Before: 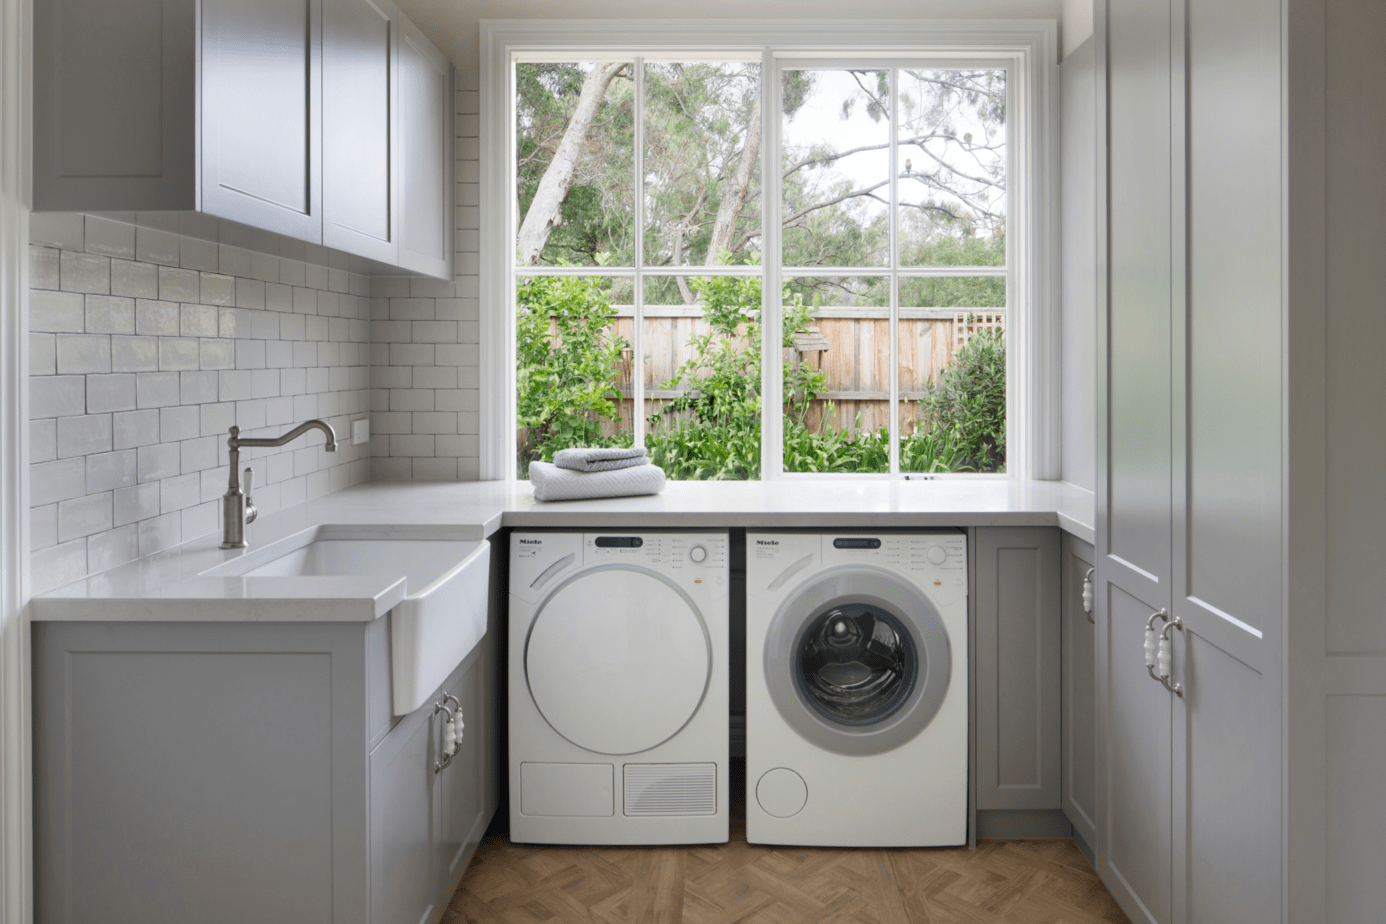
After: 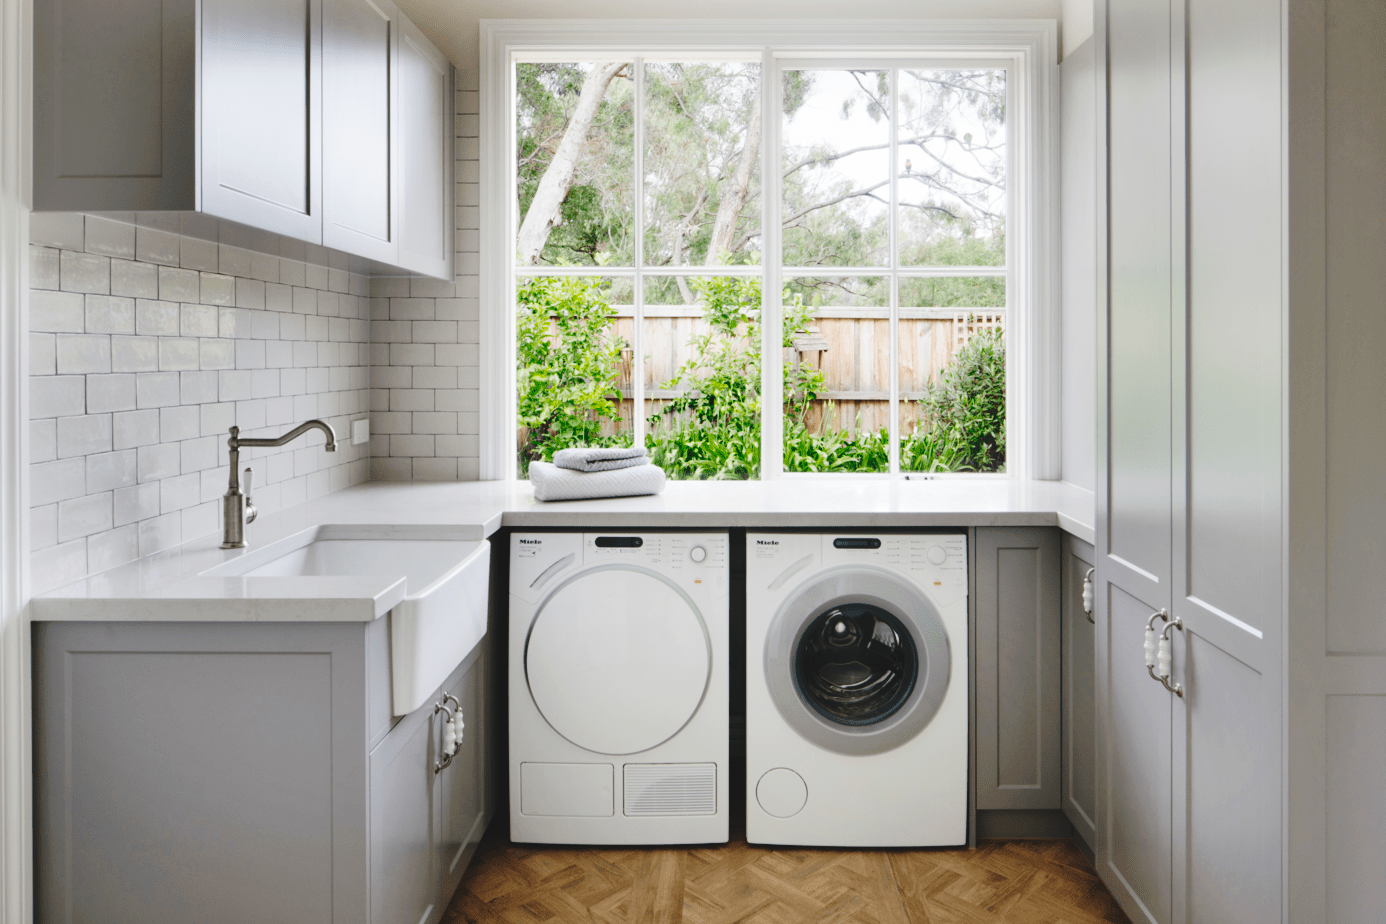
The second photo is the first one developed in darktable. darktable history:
tone curve: curves: ch0 [(0, 0) (0.003, 0.084) (0.011, 0.084) (0.025, 0.084) (0.044, 0.084) (0.069, 0.085) (0.1, 0.09) (0.136, 0.1) (0.177, 0.119) (0.224, 0.144) (0.277, 0.205) (0.335, 0.298) (0.399, 0.417) (0.468, 0.525) (0.543, 0.631) (0.623, 0.72) (0.709, 0.8) (0.801, 0.867) (0.898, 0.934) (1, 1)], preserve colors none
